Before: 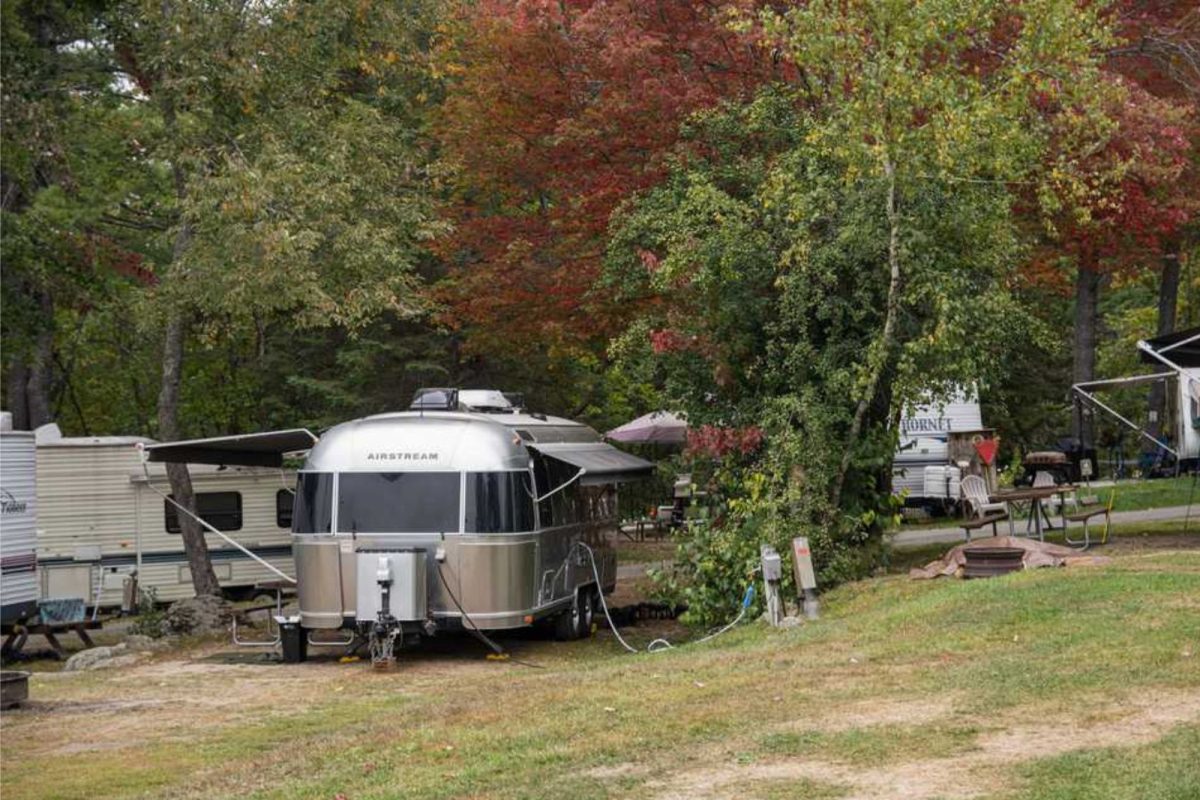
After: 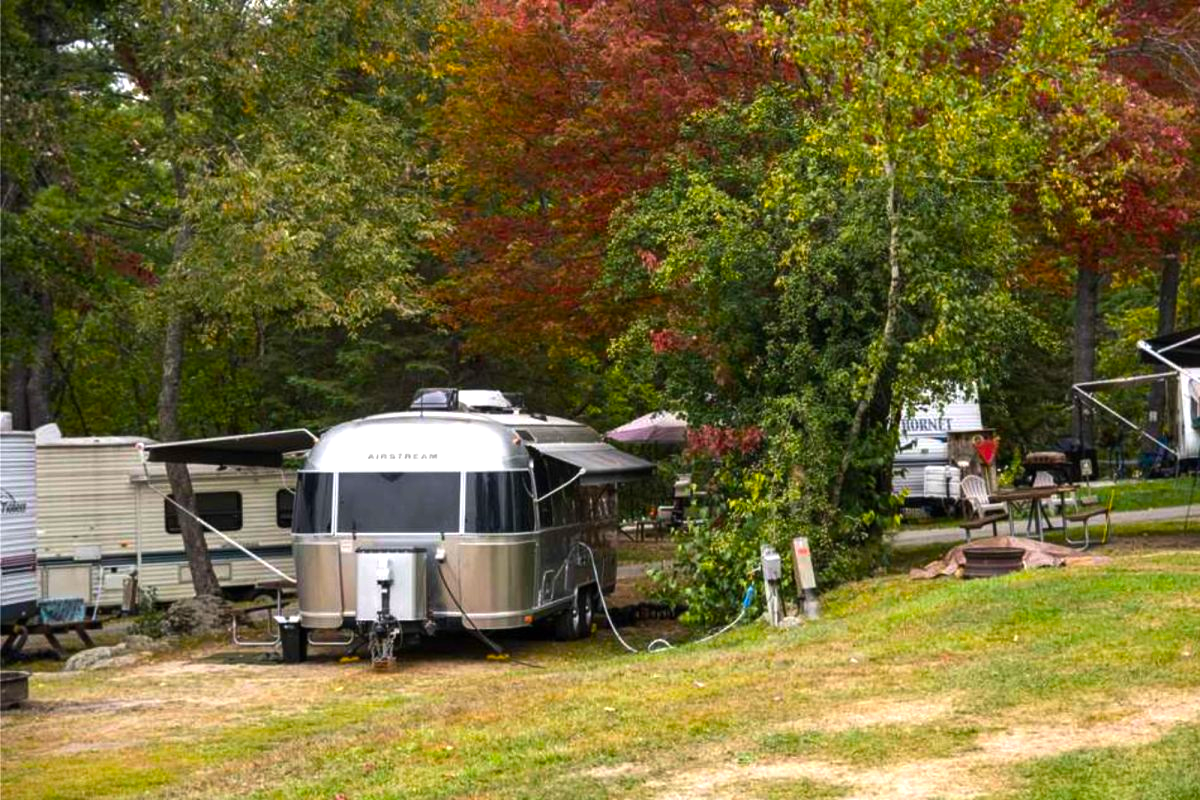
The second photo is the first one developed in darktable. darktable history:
color balance rgb: shadows lift › chroma 0.861%, shadows lift › hue 111.26°, highlights gain › chroma 0.118%, highlights gain › hue 331.35°, perceptual saturation grading › global saturation 29.441%, perceptual brilliance grading › global brilliance -4.366%, perceptual brilliance grading › highlights 24.254%, perceptual brilliance grading › mid-tones 7.174%, perceptual brilliance grading › shadows -5.009%, global vibrance 27.741%
